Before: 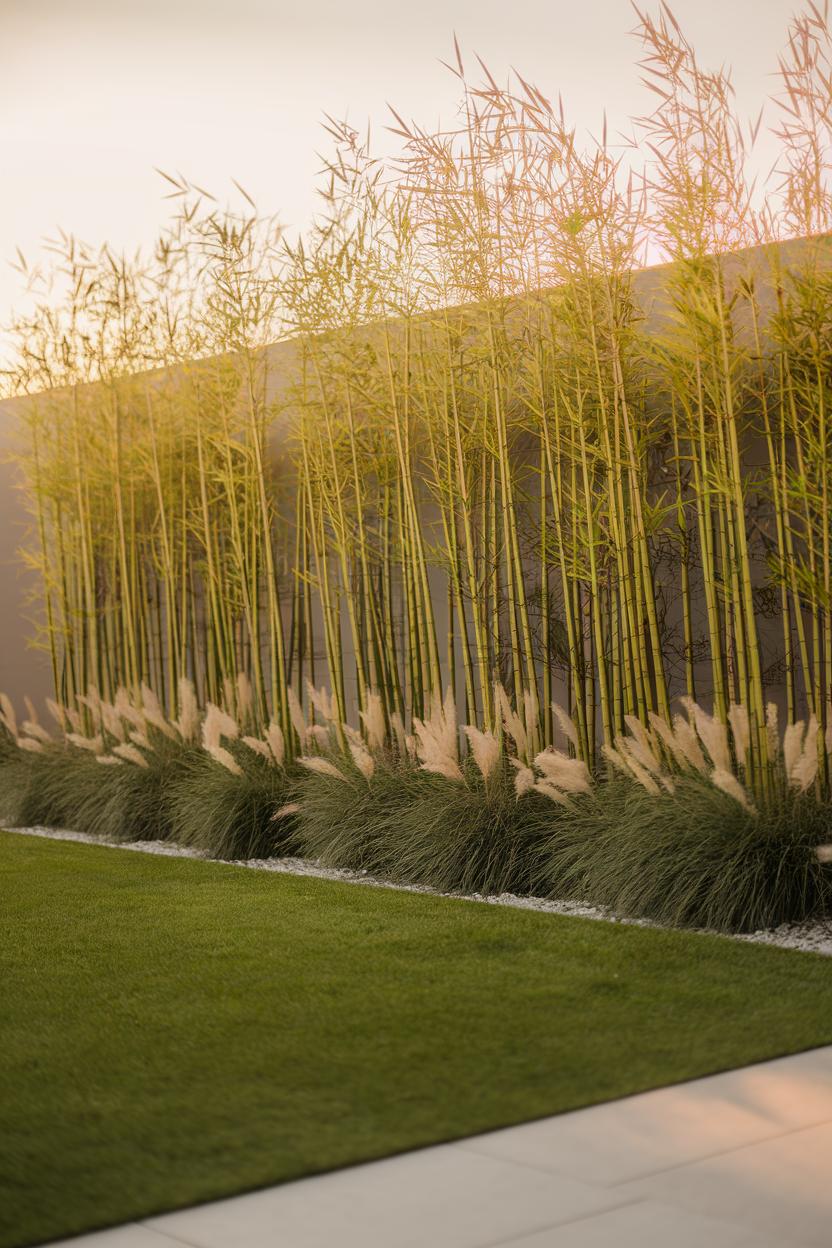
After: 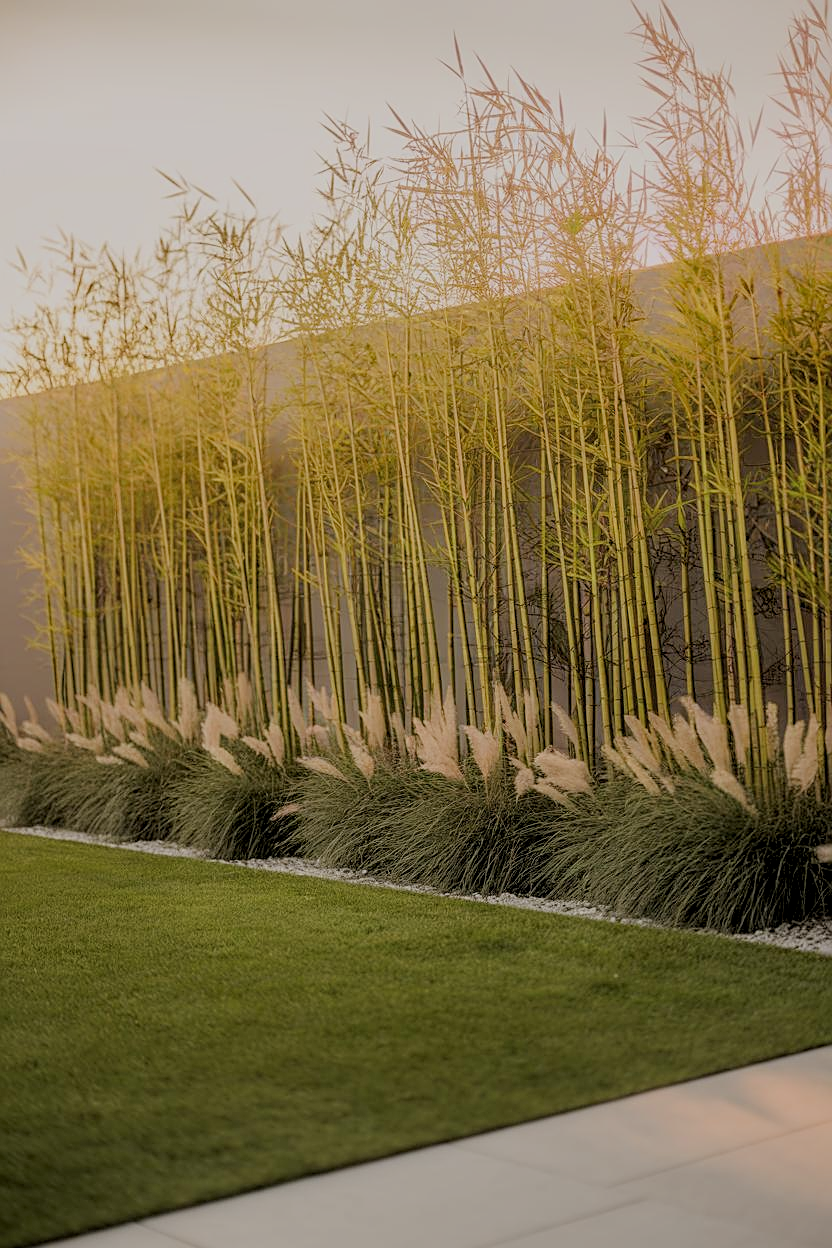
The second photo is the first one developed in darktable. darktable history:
filmic rgb: black relative exposure -8.83 EV, white relative exposure 4.99 EV, target black luminance 0%, hardness 3.77, latitude 66.7%, contrast 0.815, highlights saturation mix 10.68%, shadows ↔ highlights balance 20.01%
sharpen: amount 0.498
local contrast: on, module defaults
